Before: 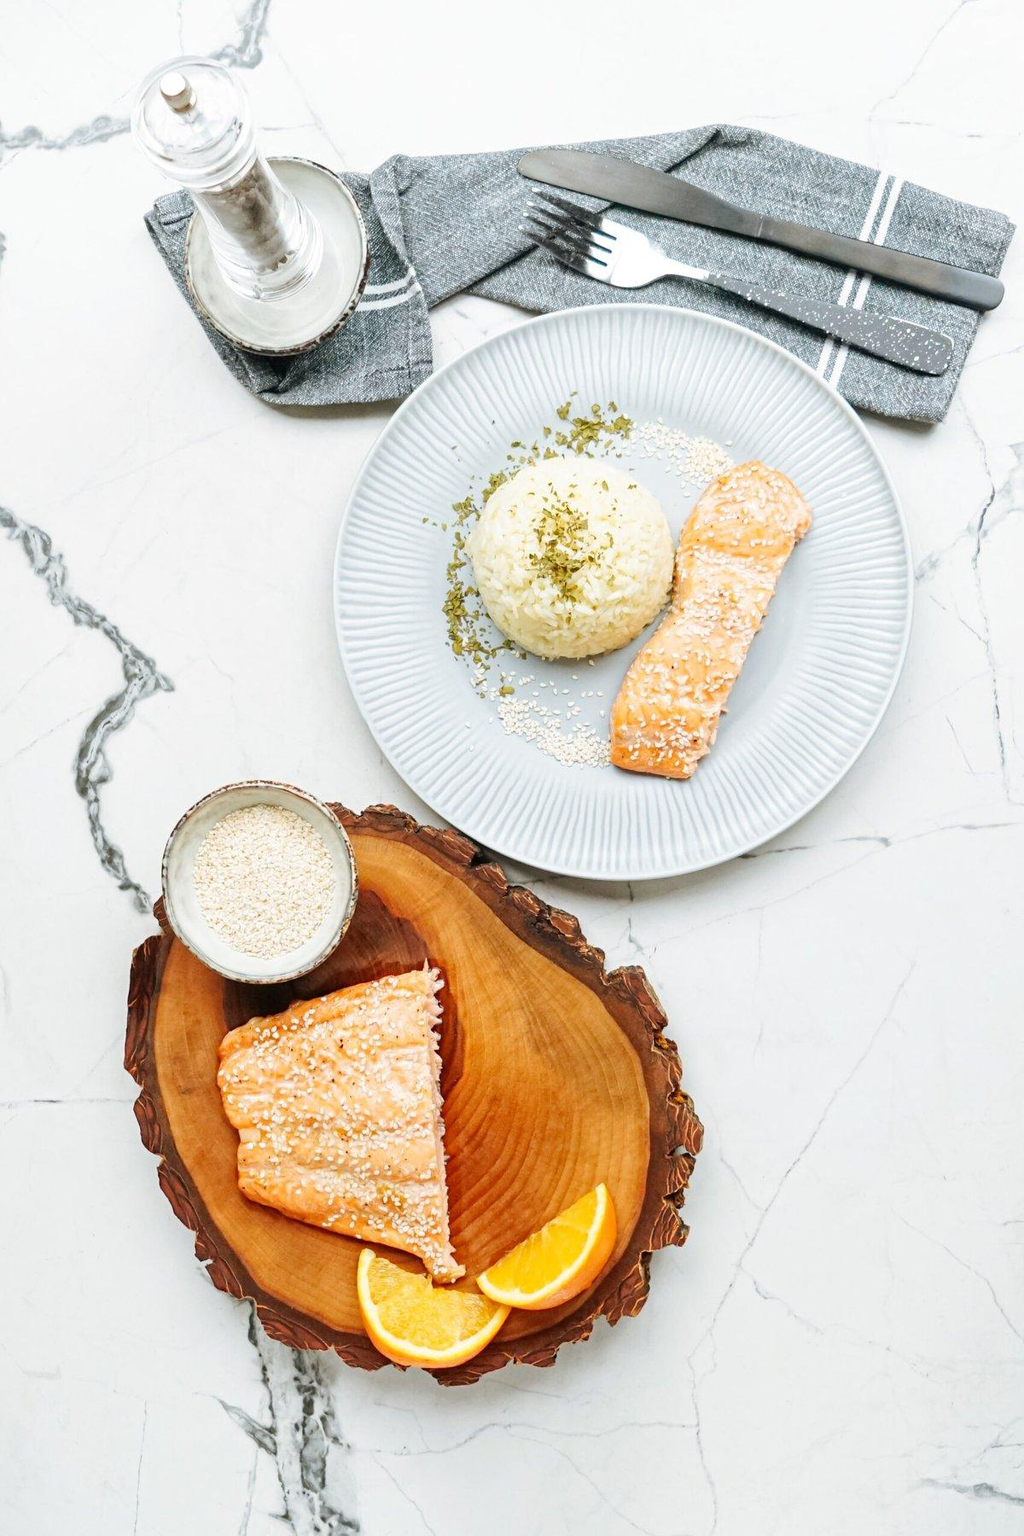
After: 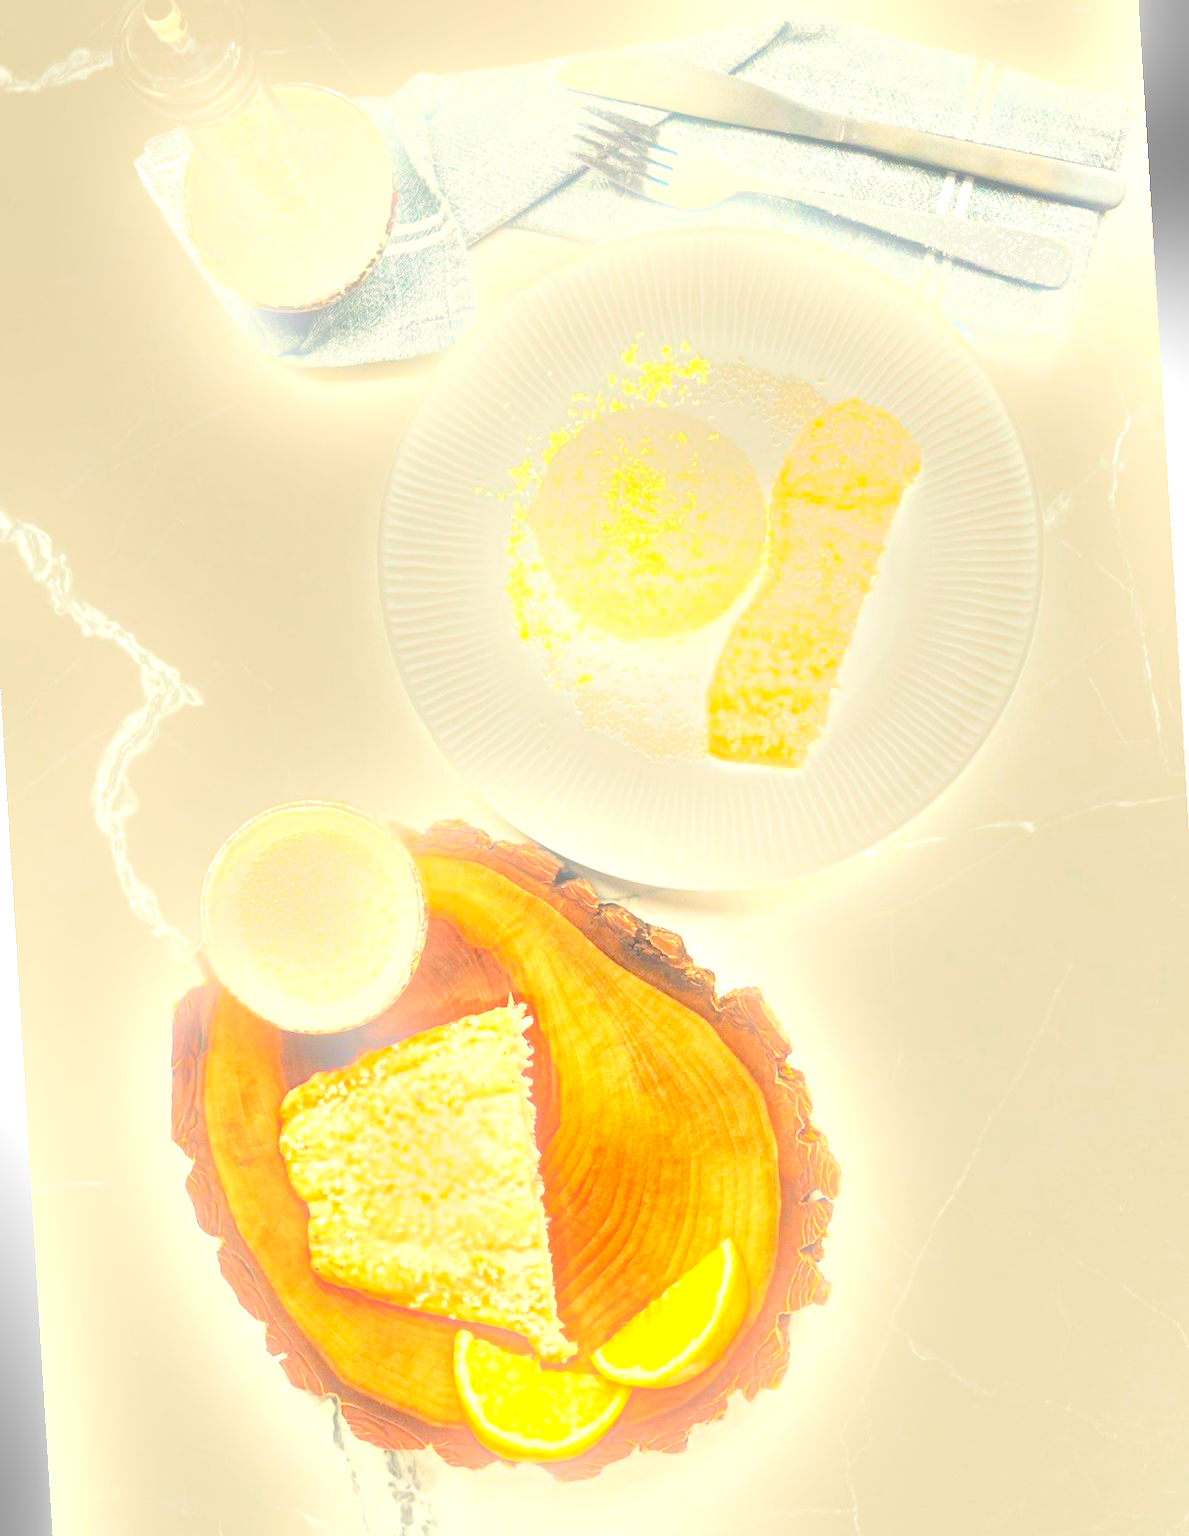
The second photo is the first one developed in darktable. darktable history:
color correction: highlights a* 1.39, highlights b* 17.83
rotate and perspective: rotation -3.52°, crop left 0.036, crop right 0.964, crop top 0.081, crop bottom 0.919
exposure: black level correction 0, exposure 1.2 EV, compensate highlight preservation false
bloom: size 13.65%, threshold 98.39%, strength 4.82%
